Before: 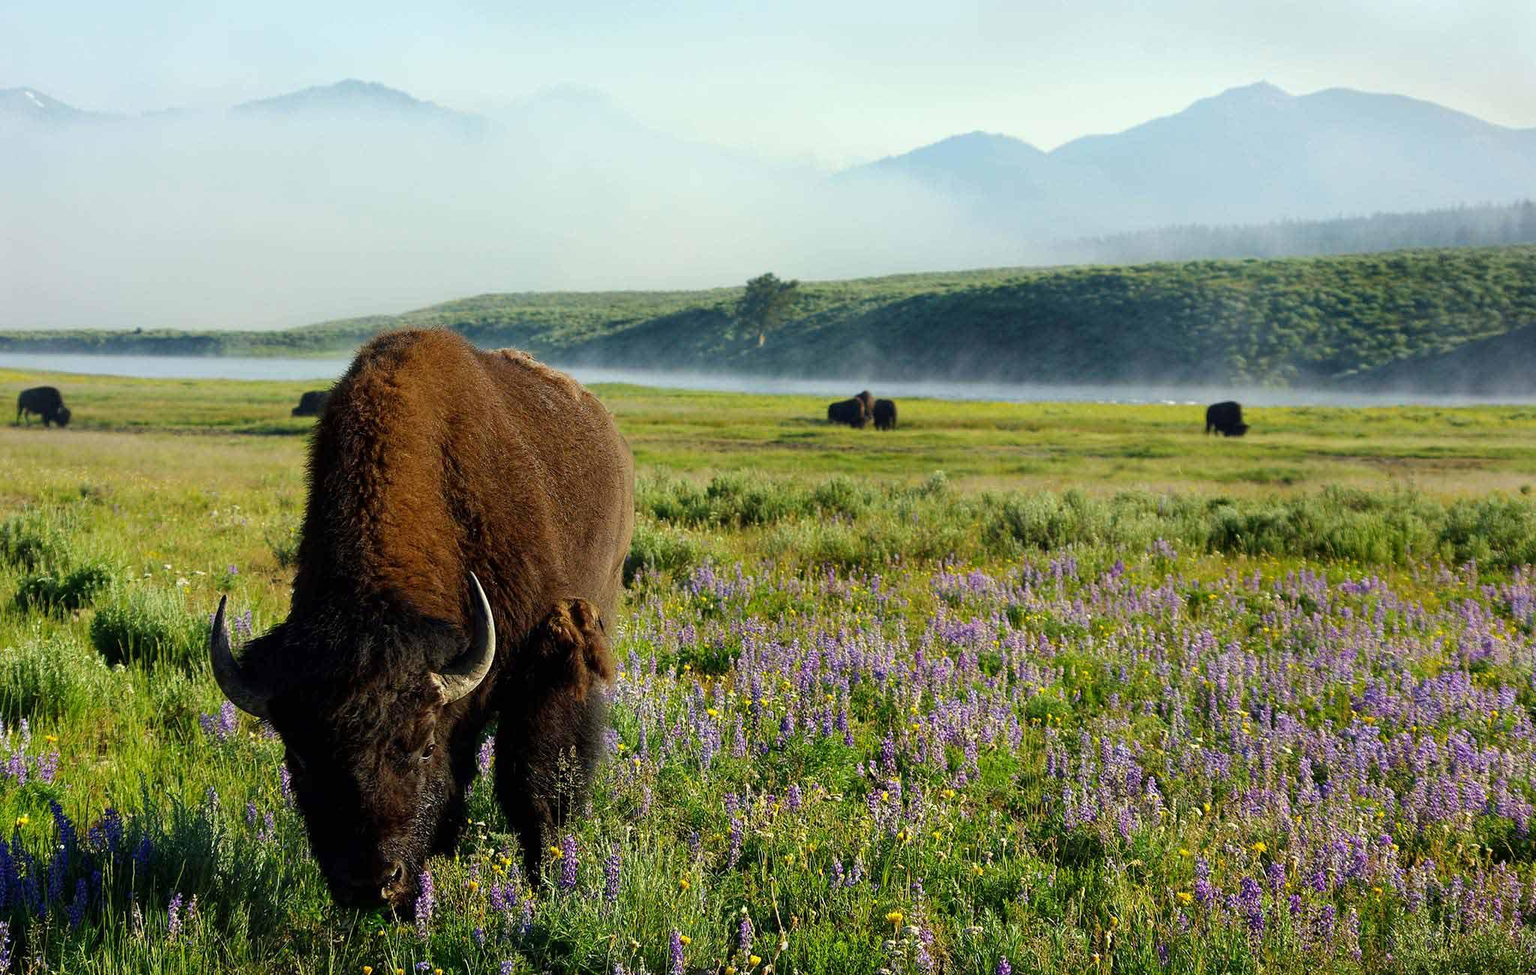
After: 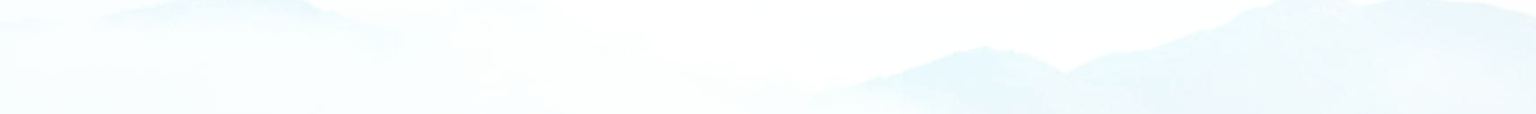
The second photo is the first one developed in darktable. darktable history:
haze removal: compatibility mode true, adaptive false
base curve: curves: ch0 [(0, 0.003) (0.001, 0.002) (0.006, 0.004) (0.02, 0.022) (0.048, 0.086) (0.094, 0.234) (0.162, 0.431) (0.258, 0.629) (0.385, 0.8) (0.548, 0.918) (0.751, 0.988) (1, 1)], preserve colors none
crop and rotate: left 9.644%, top 9.491%, right 6.021%, bottom 80.509%
tone equalizer: -8 EV 0.06 EV, smoothing diameter 25%, edges refinement/feathering 10, preserve details guided filter
